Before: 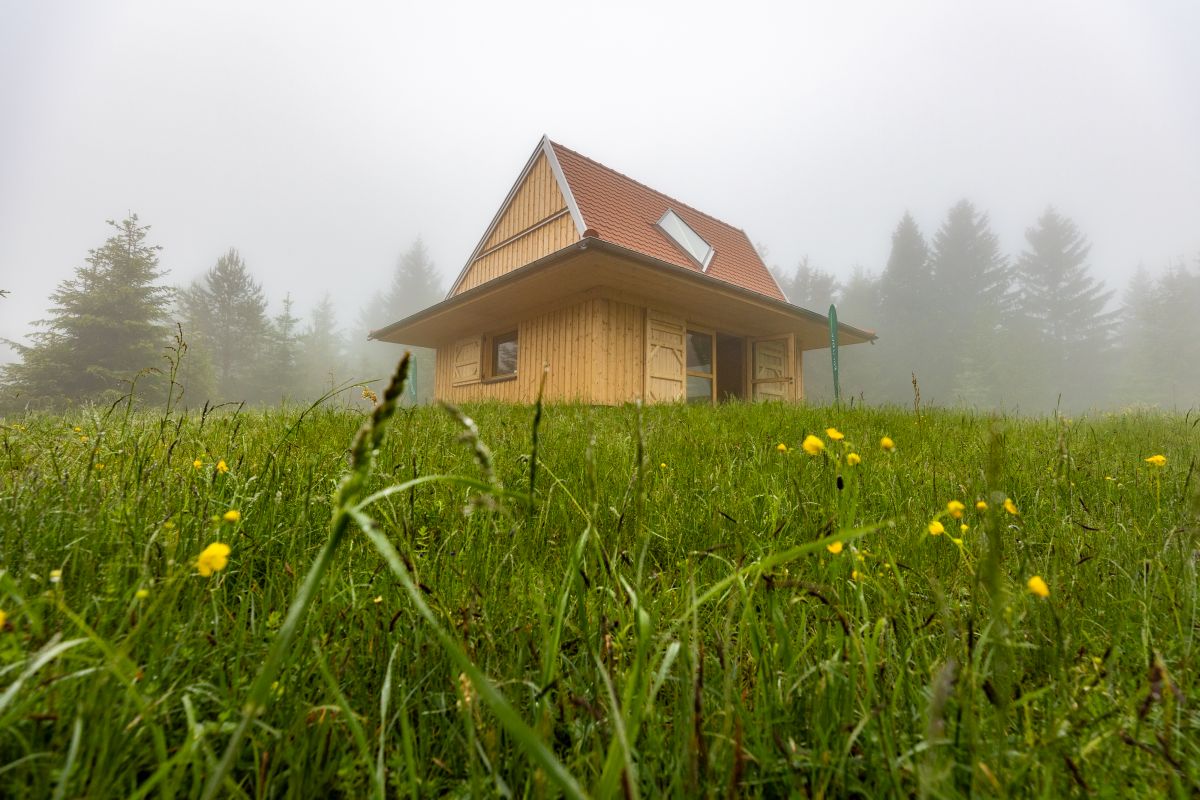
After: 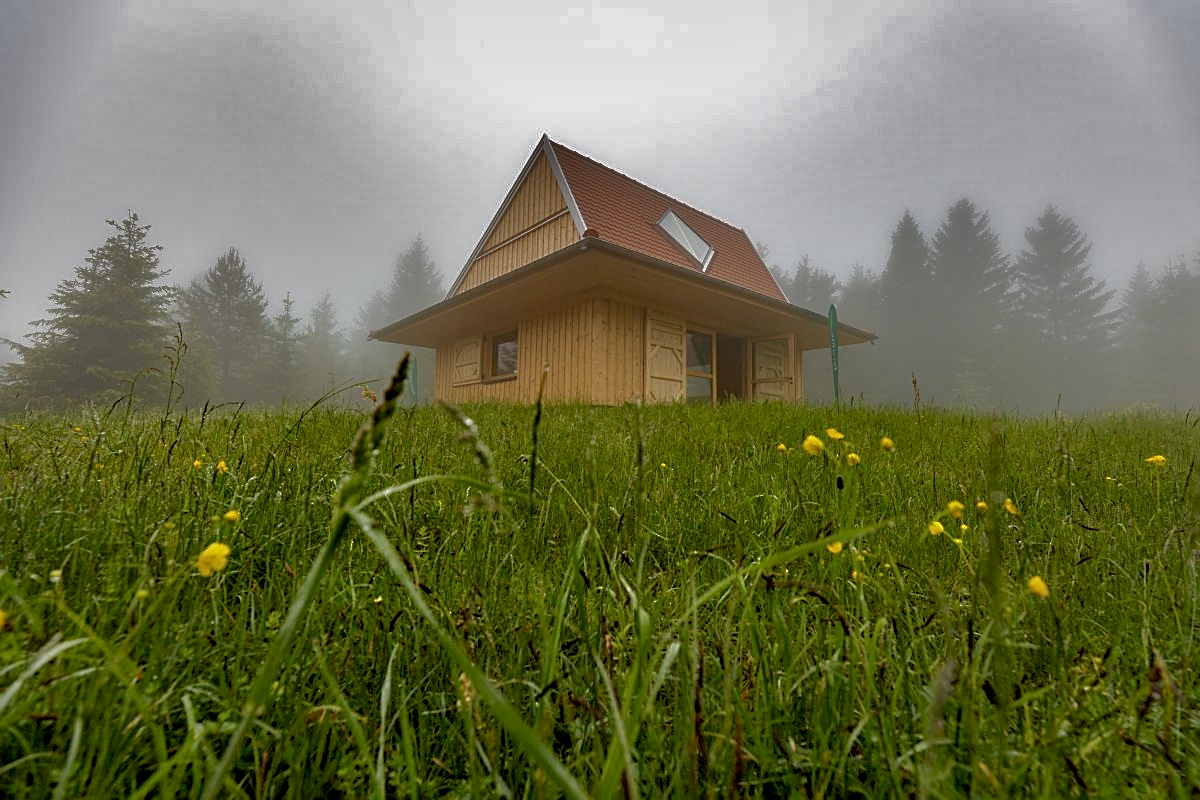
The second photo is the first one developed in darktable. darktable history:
shadows and highlights: radius 108.52, shadows 40.68, highlights -72.88, low approximation 0.01, soften with gaussian
sharpen: on, module defaults
base curve: curves: ch0 [(0, 0) (0.826, 0.587) (1, 1)]
exposure: black level correction 0.005, exposure 0.001 EV, compensate highlight preservation false
